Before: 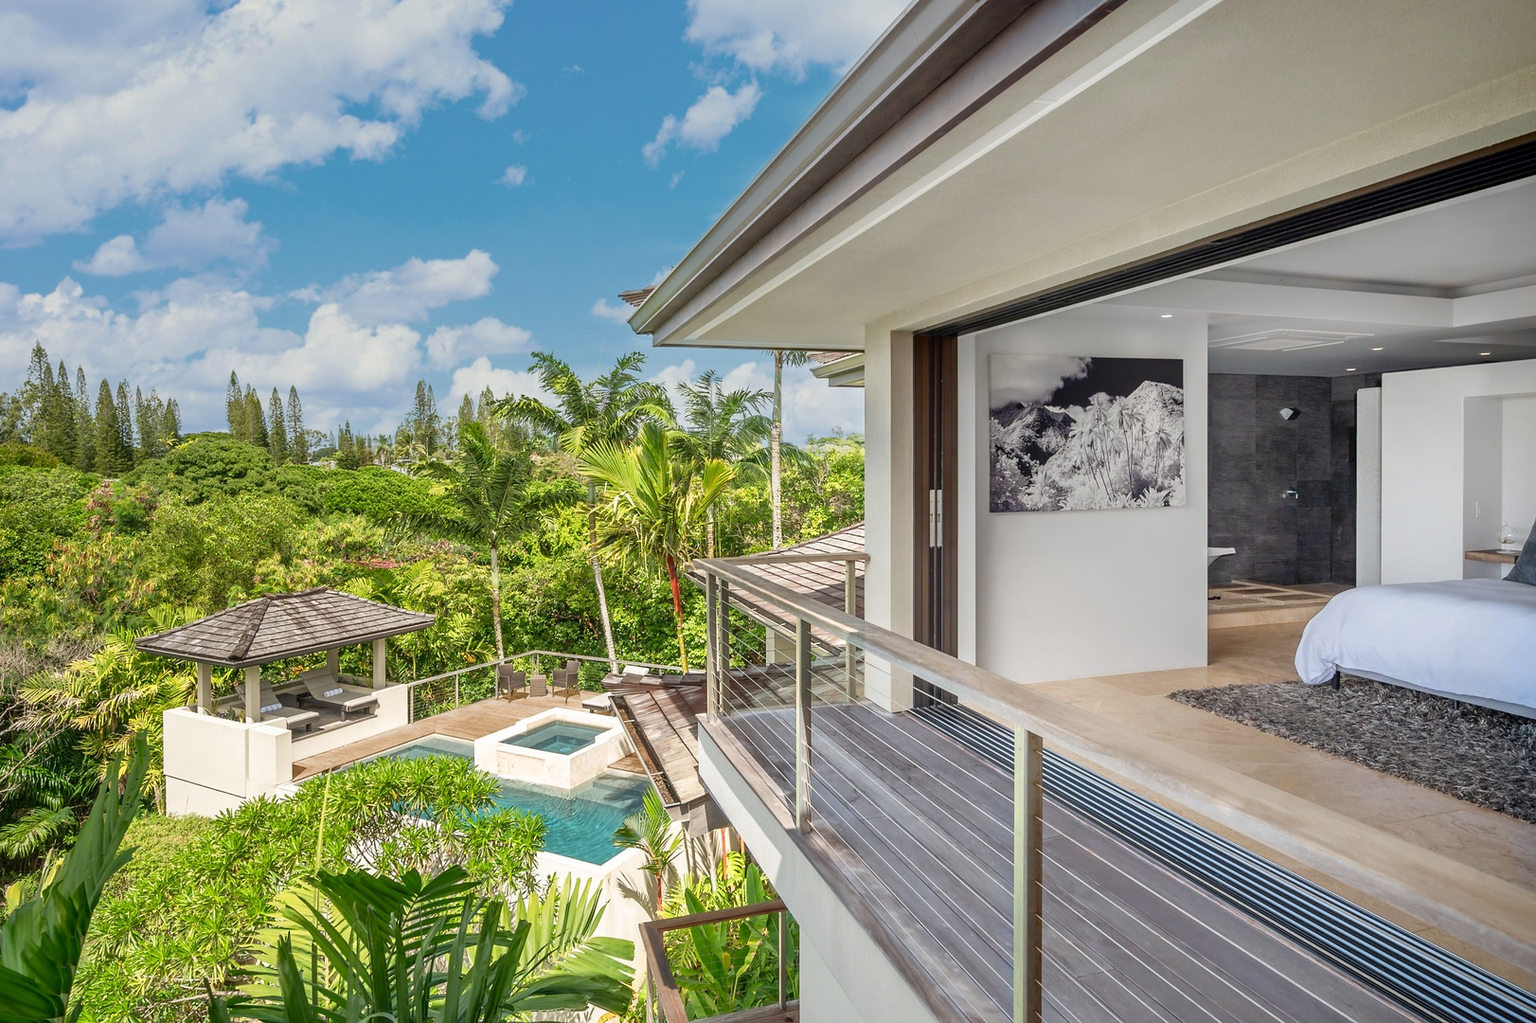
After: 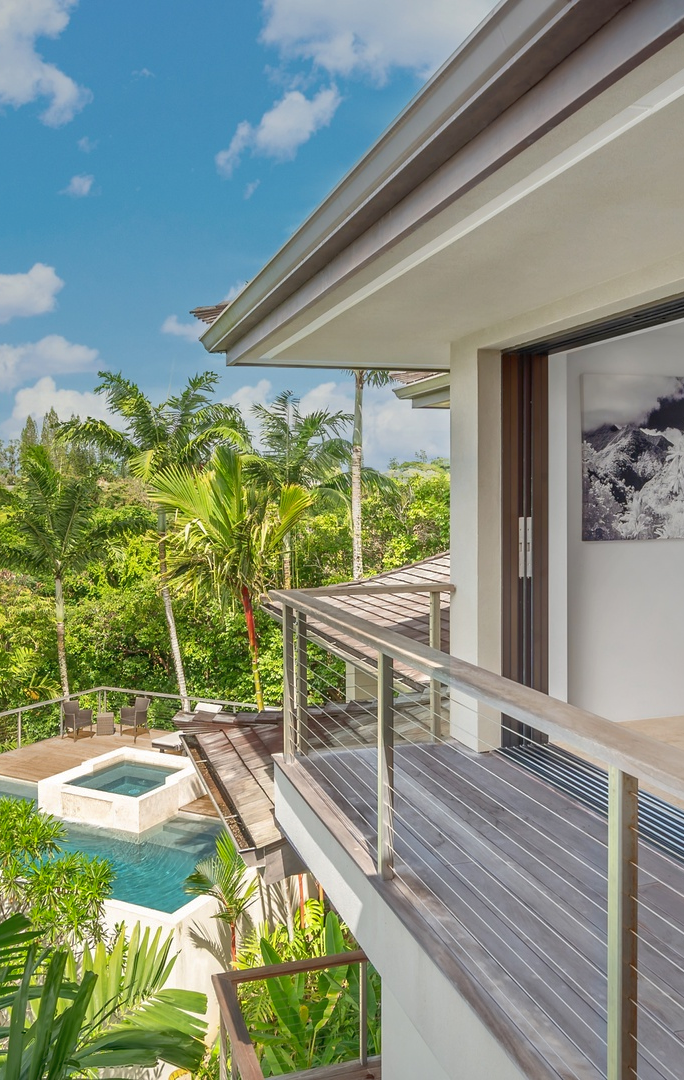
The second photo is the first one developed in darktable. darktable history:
crop: left 28.583%, right 29.231%
shadows and highlights: on, module defaults
